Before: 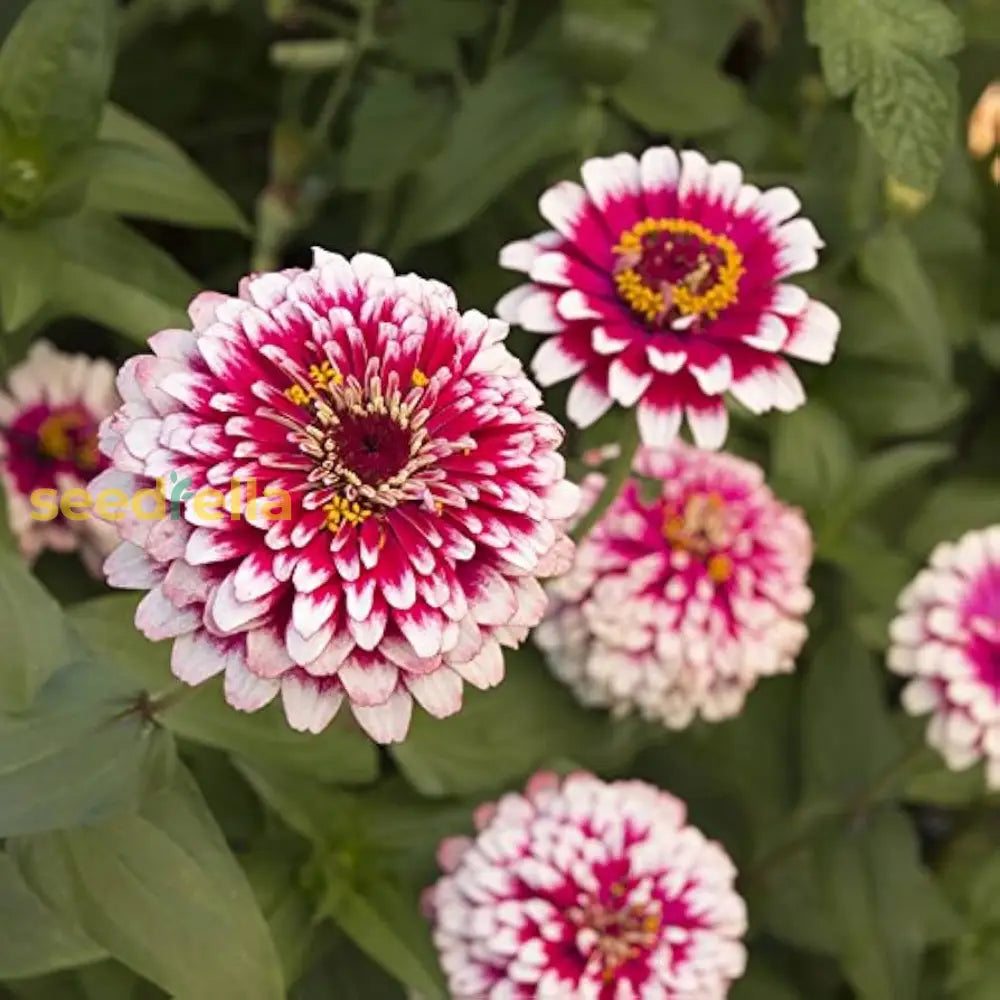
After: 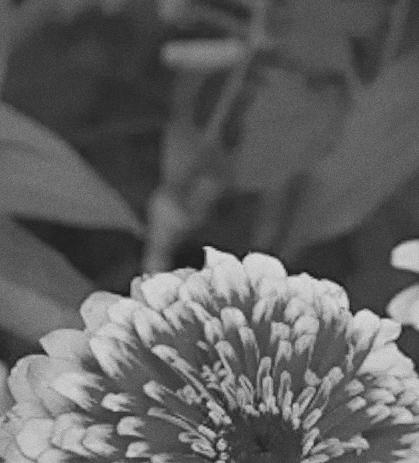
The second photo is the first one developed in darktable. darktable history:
crop and rotate: left 10.817%, top 0.062%, right 47.194%, bottom 53.626%
grain: coarseness 0.47 ISO
lowpass: radius 0.1, contrast 0.85, saturation 1.1, unbound 0
white balance: red 0.766, blue 1.537
shadows and highlights: on, module defaults
monochrome: on, module defaults
contrast brightness saturation: saturation 0.18
